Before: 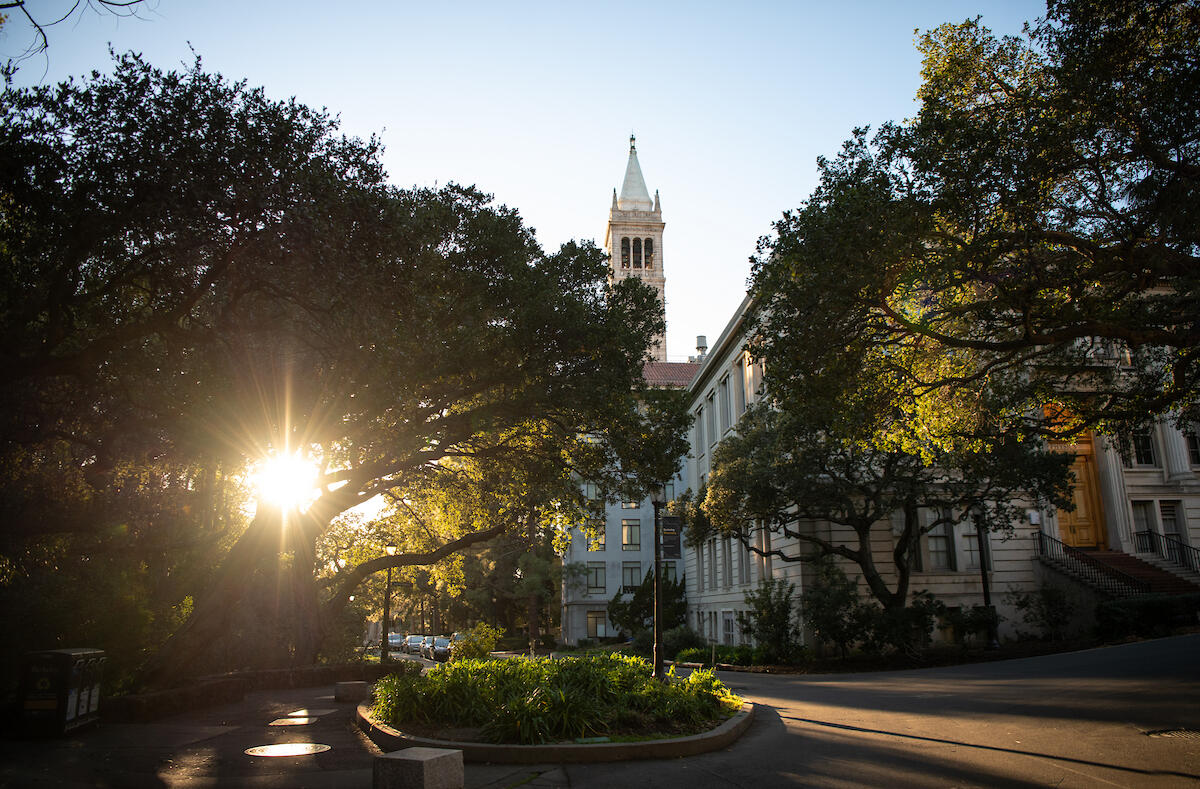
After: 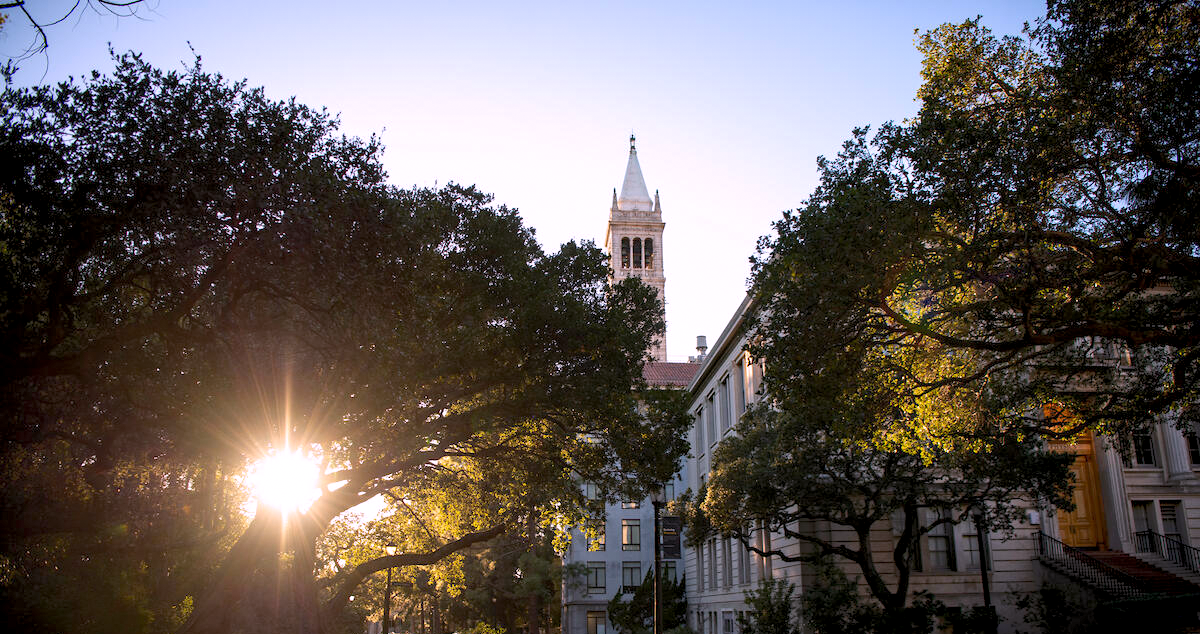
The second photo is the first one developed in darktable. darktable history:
white balance: red 1.066, blue 1.119
haze removal: compatibility mode true, adaptive false
exposure: black level correction 0.004, exposure 0.014 EV, compensate highlight preservation false
grain: coarseness 0.81 ISO, strength 1.34%, mid-tones bias 0%
shadows and highlights: shadows 62.66, white point adjustment 0.37, highlights -34.44, compress 83.82%
crop: bottom 19.644%
